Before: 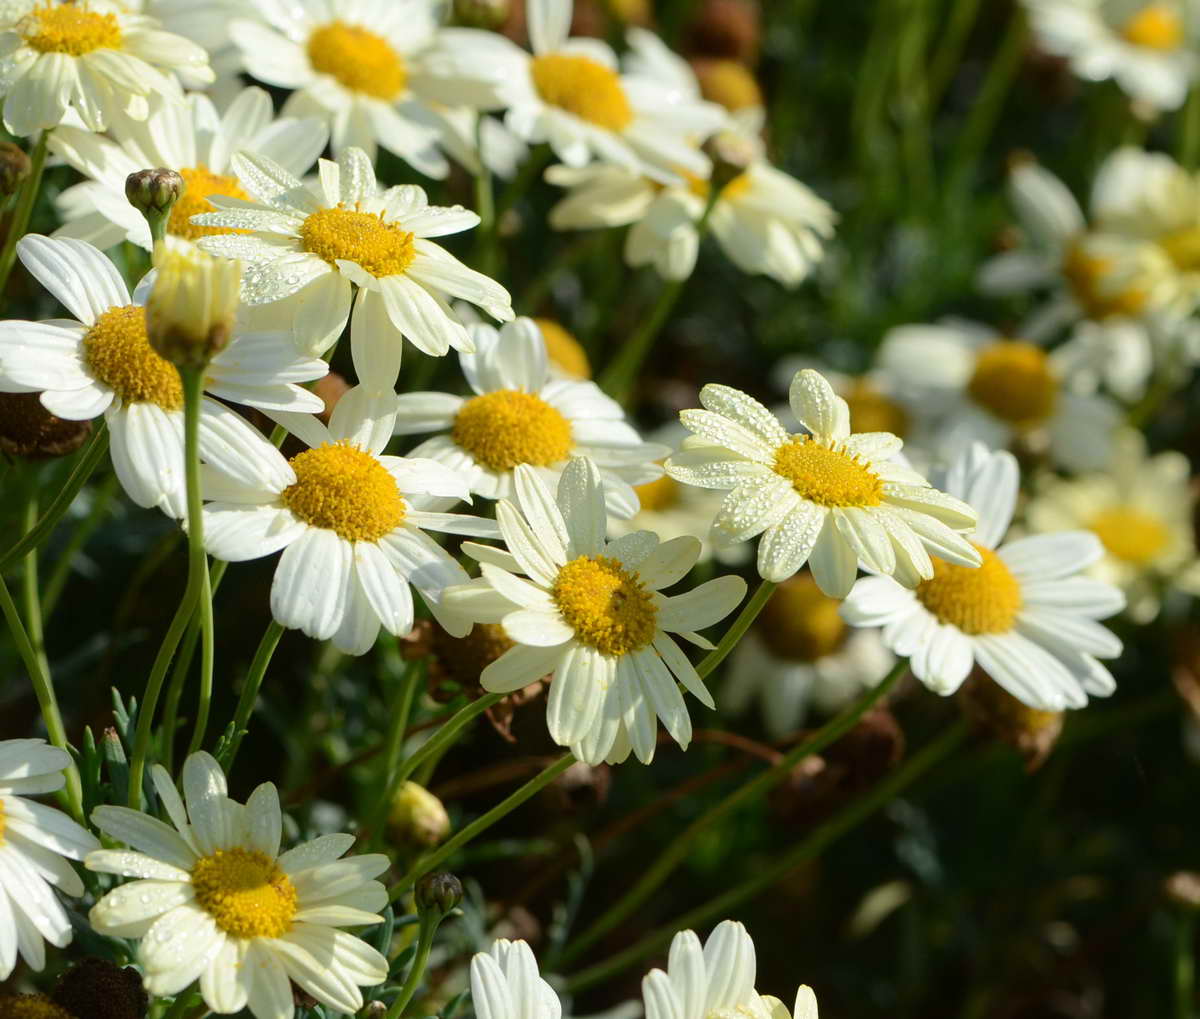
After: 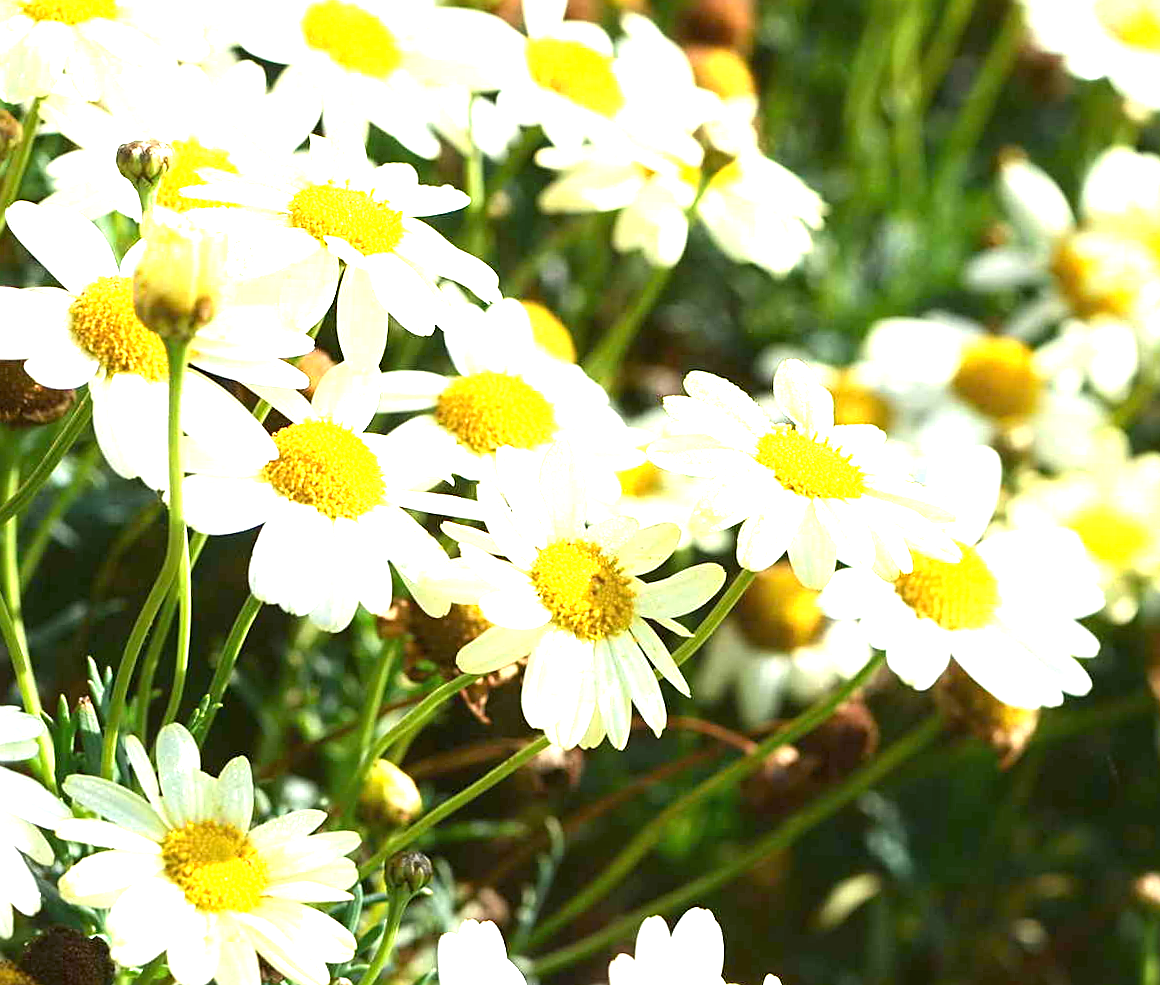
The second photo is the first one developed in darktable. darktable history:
crop and rotate: angle -1.69°
exposure: black level correction 0, exposure 2.088 EV, compensate exposure bias true, compensate highlight preservation false
sharpen: on, module defaults
tone equalizer: on, module defaults
